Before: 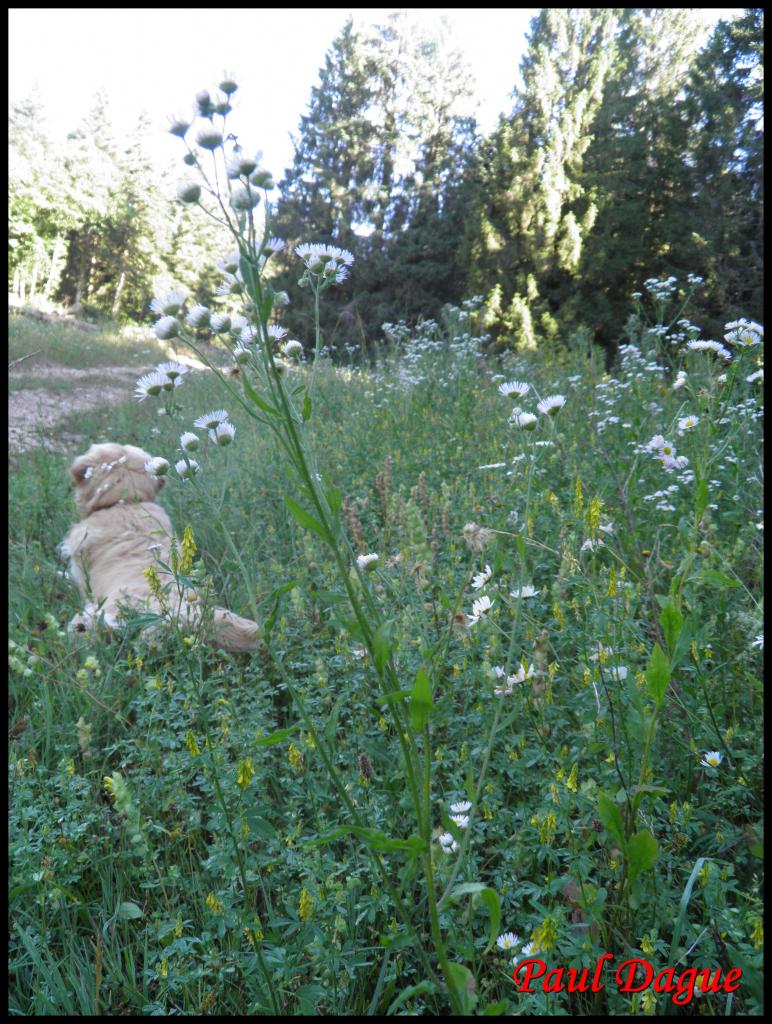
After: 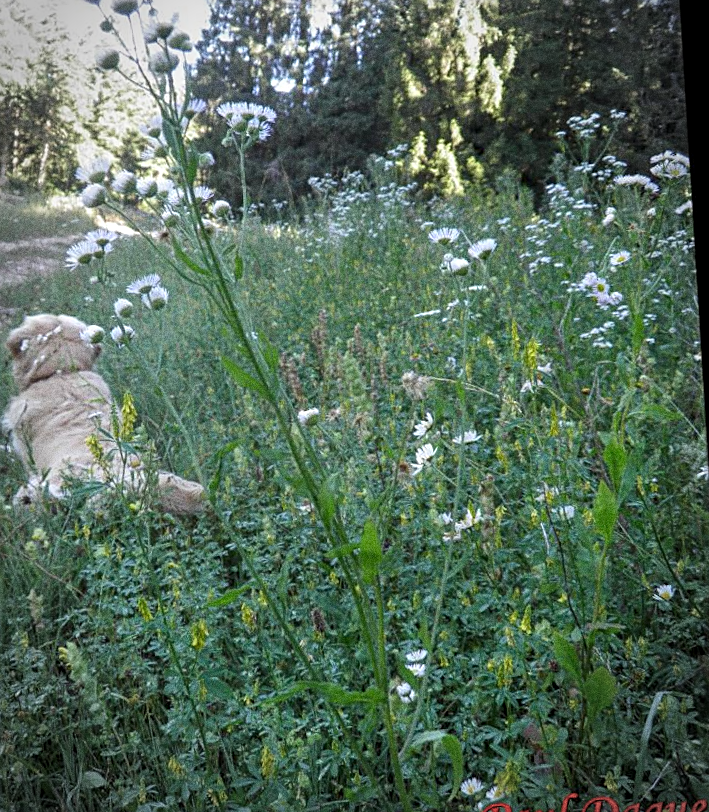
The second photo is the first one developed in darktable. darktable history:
white balance: emerald 1
local contrast: on, module defaults
crop and rotate: left 8.262%, top 9.226%
sharpen: on, module defaults
grain: coarseness 0.09 ISO, strength 40%
rotate and perspective: rotation -3.52°, crop left 0.036, crop right 0.964, crop top 0.081, crop bottom 0.919
vignetting: automatic ratio true
